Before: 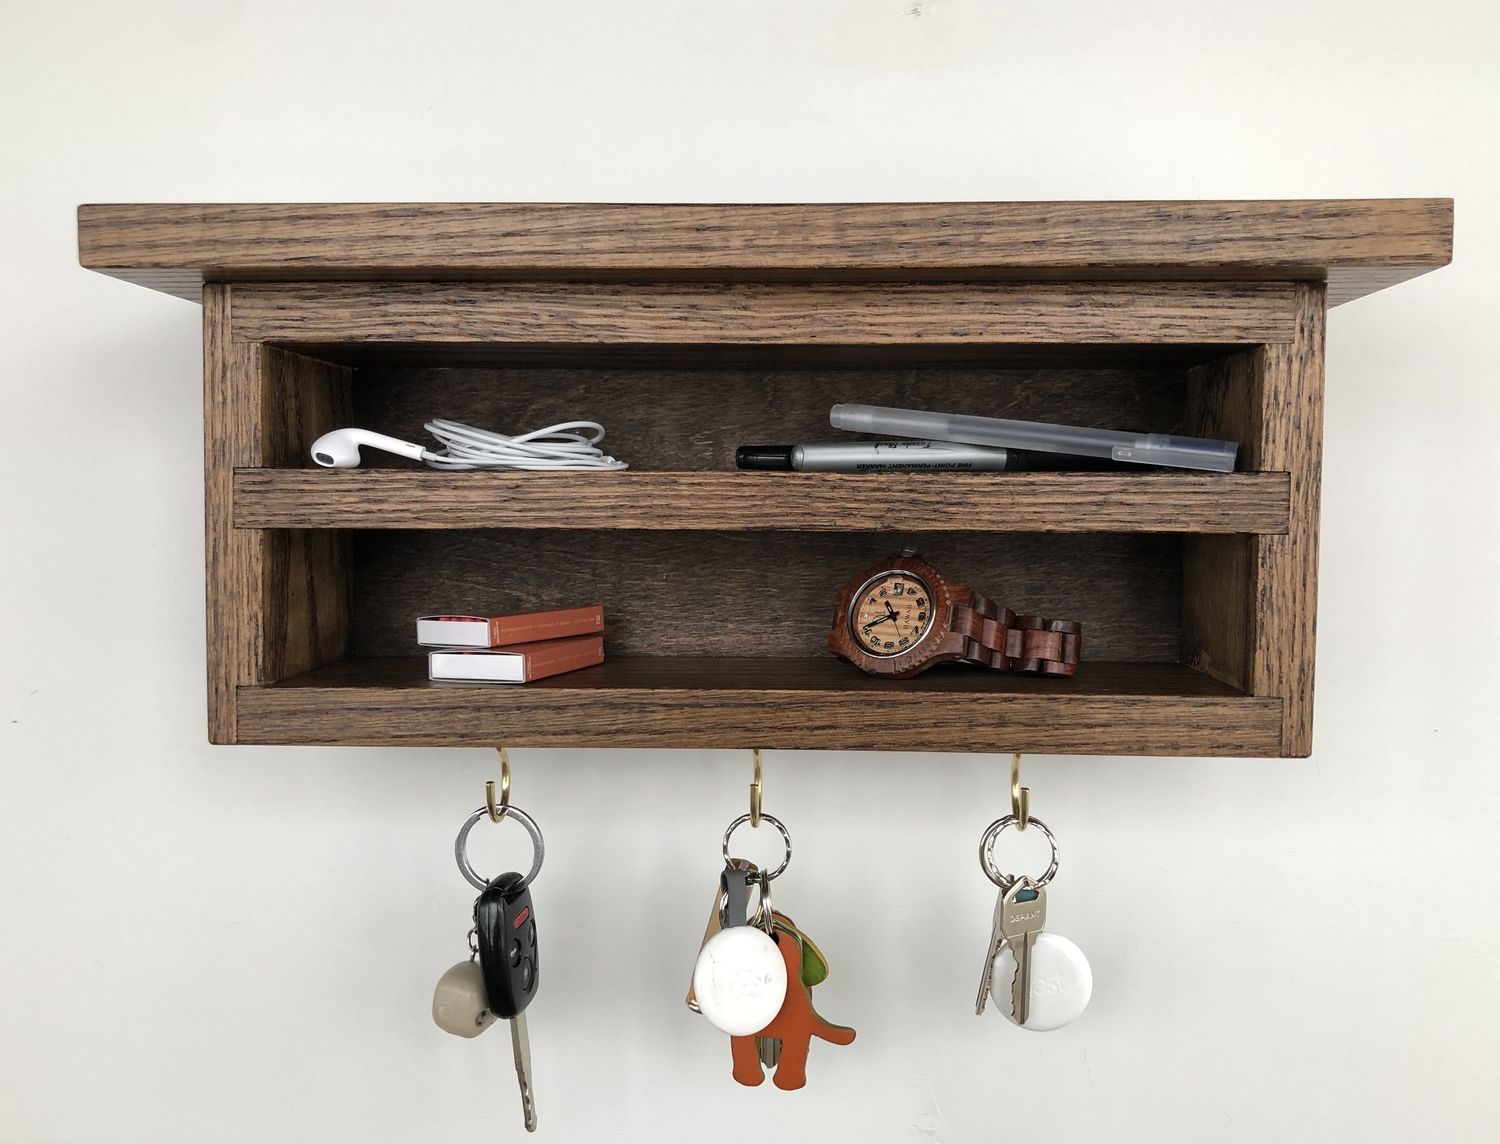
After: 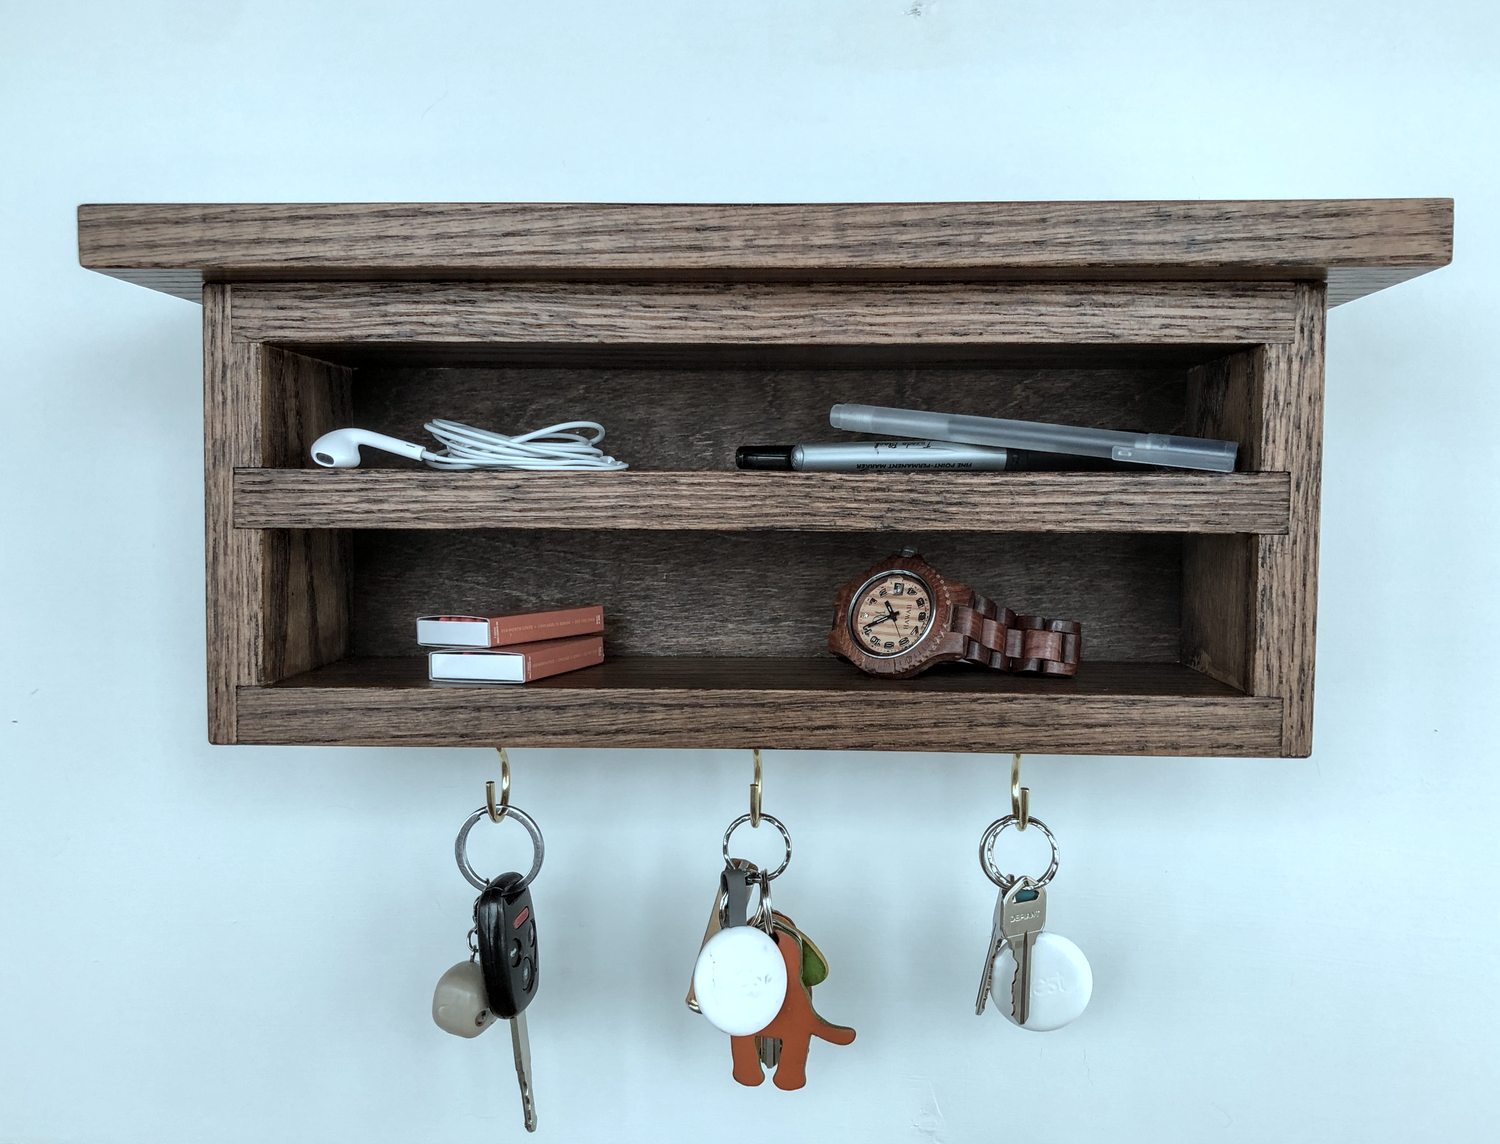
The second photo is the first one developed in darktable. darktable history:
color correction: highlights a* -12.64, highlights b* -18.1, saturation 0.7
local contrast: detail 130%
